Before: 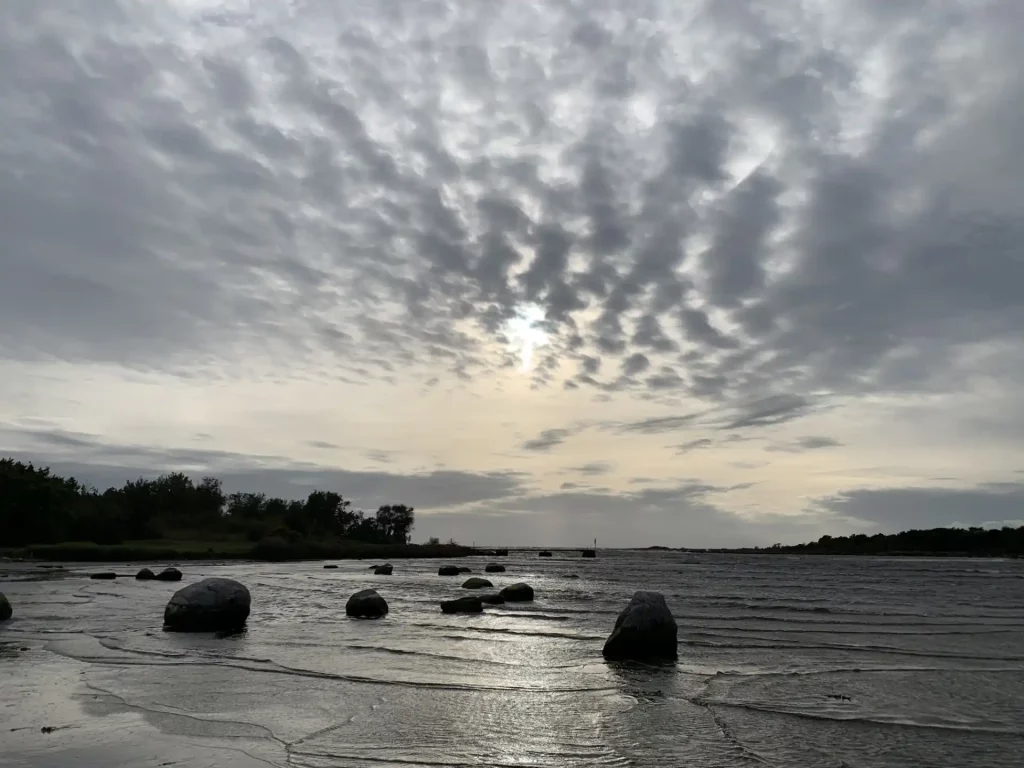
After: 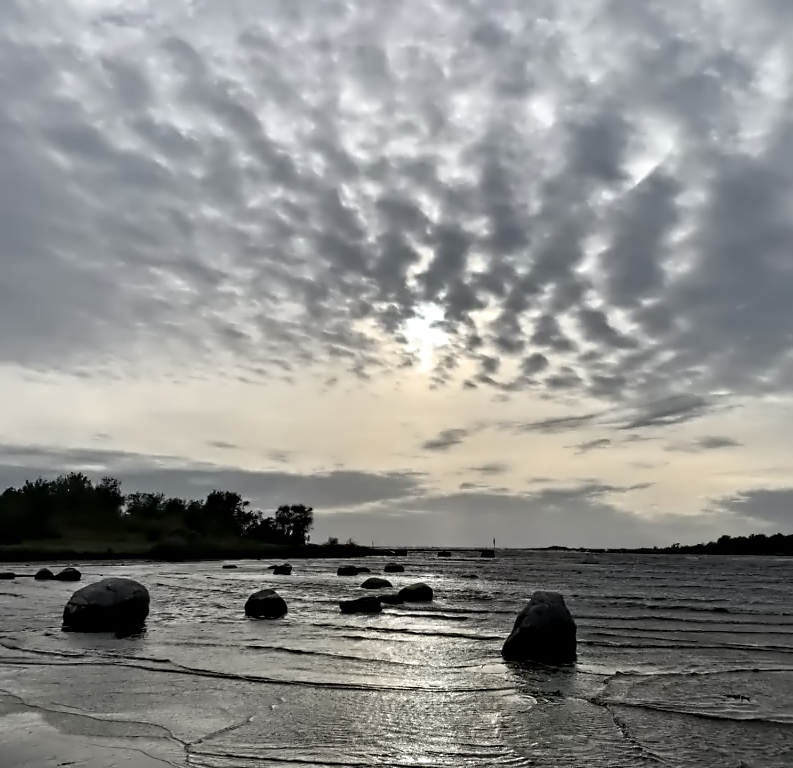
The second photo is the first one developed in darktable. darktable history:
crop: left 9.88%, right 12.664%
contrast equalizer: octaves 7, y [[0.5, 0.542, 0.583, 0.625, 0.667, 0.708], [0.5 ×6], [0.5 ×6], [0, 0.033, 0.067, 0.1, 0.133, 0.167], [0, 0.05, 0.1, 0.15, 0.2, 0.25]]
